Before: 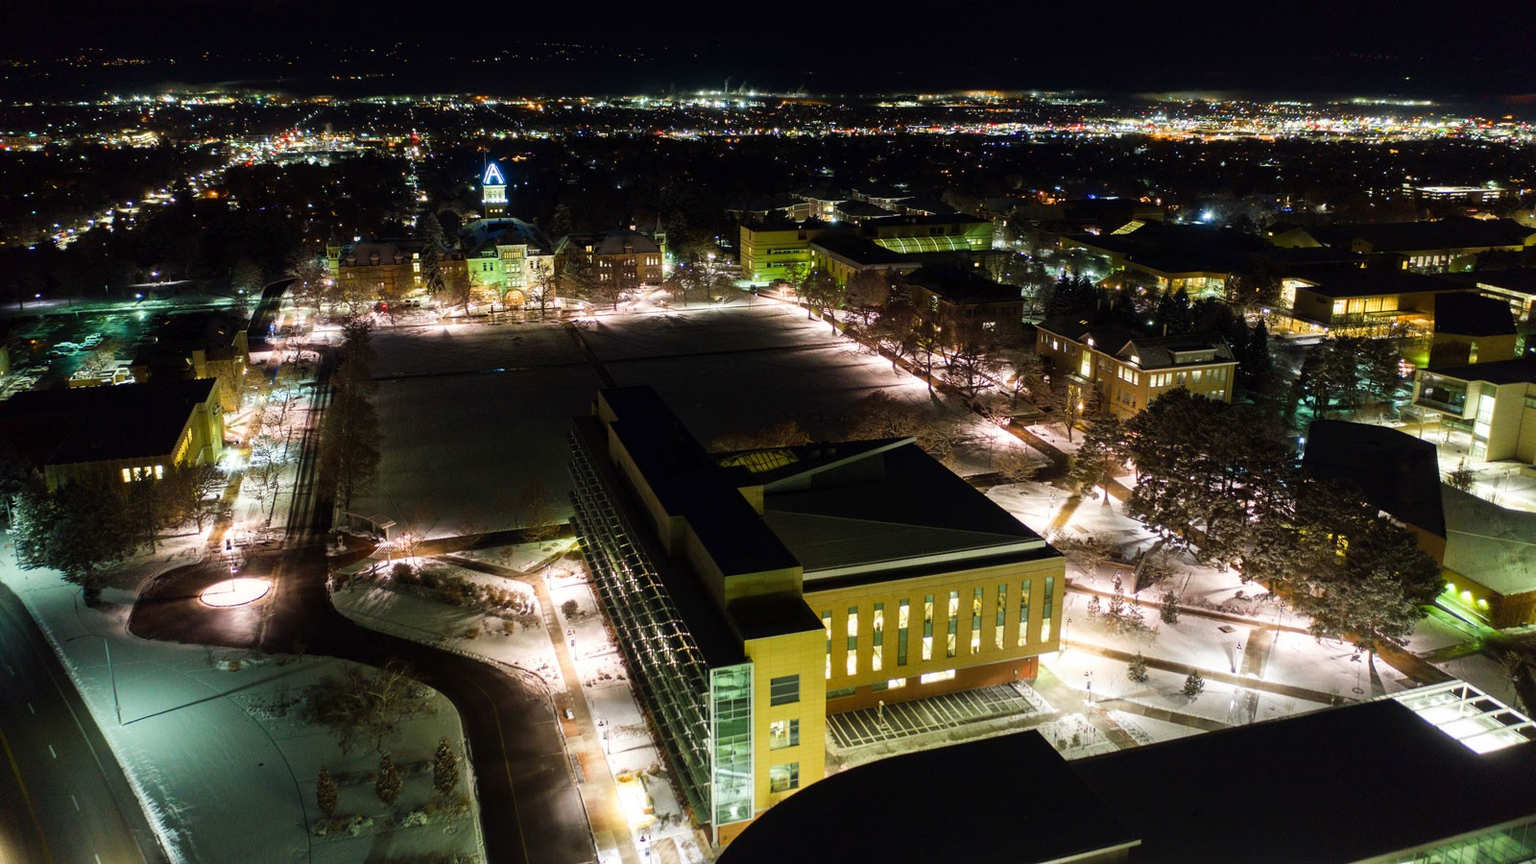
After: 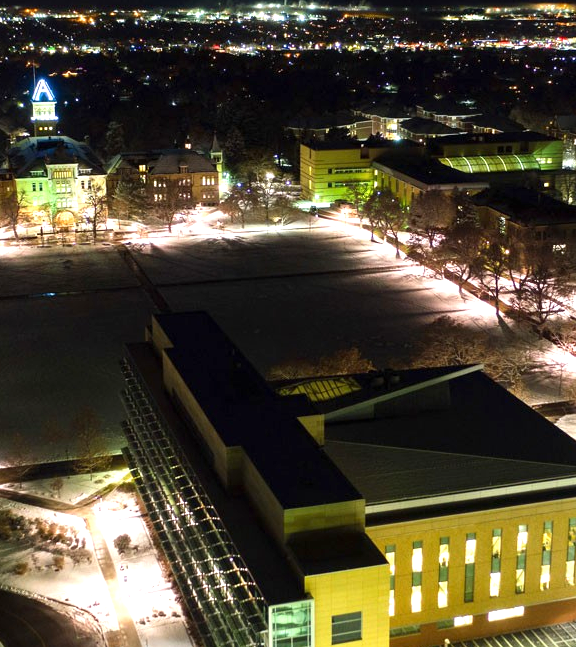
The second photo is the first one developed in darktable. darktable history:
tone equalizer: on, module defaults
crop and rotate: left 29.497%, top 10.188%, right 34.463%, bottom 17.852%
exposure: exposure 0.747 EV, compensate exposure bias true, compensate highlight preservation false
